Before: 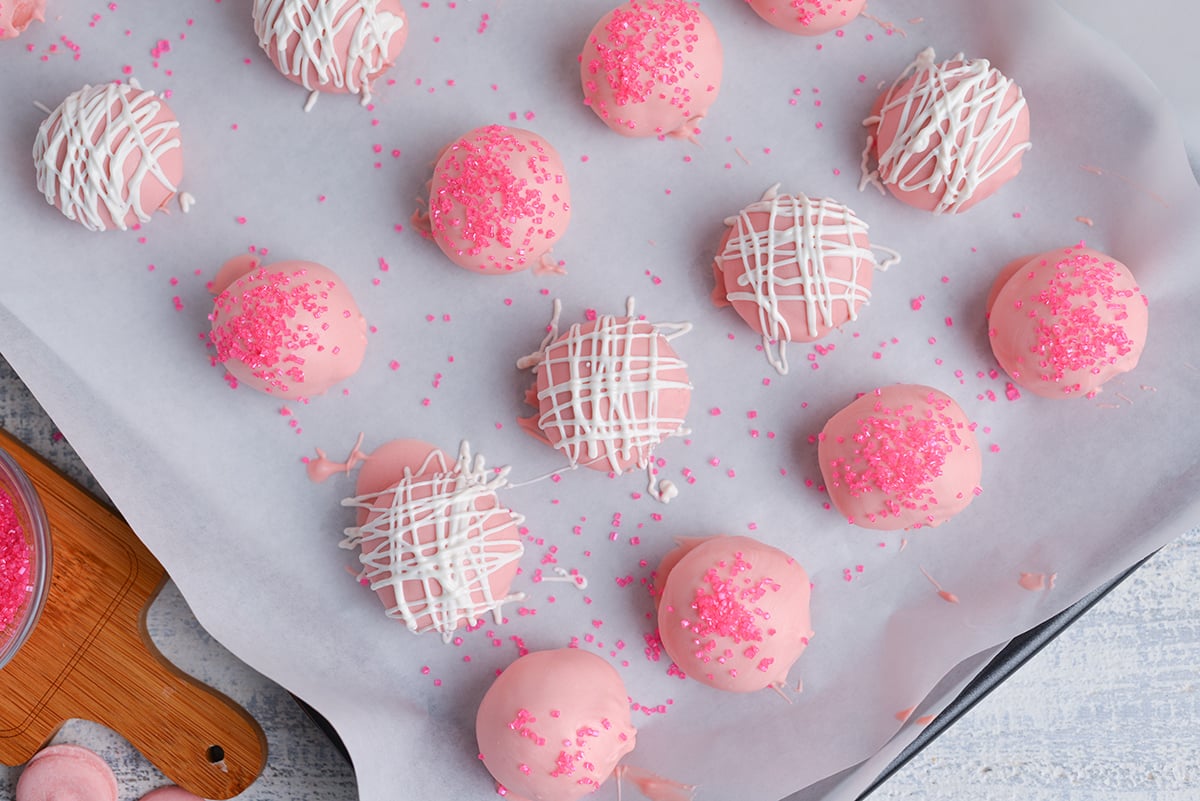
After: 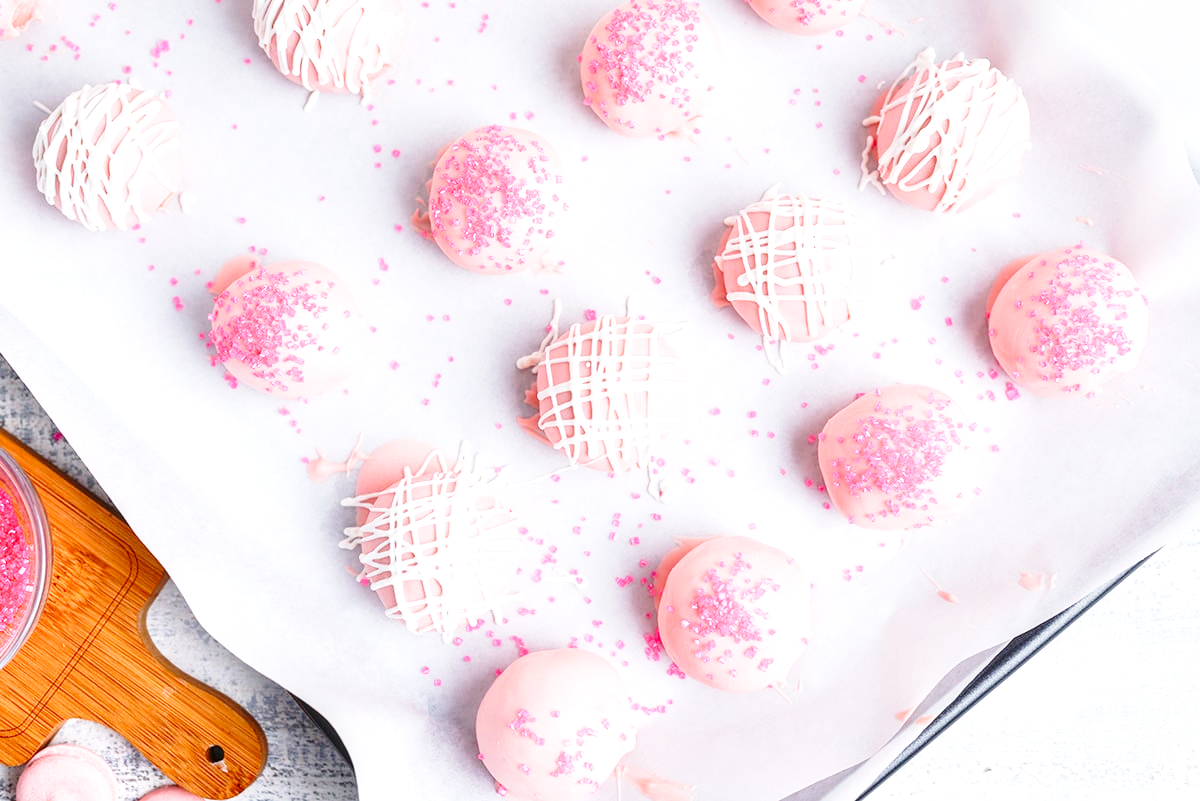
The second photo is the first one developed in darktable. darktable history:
local contrast: on, module defaults
base curve: curves: ch0 [(0, 0) (0.028, 0.03) (0.121, 0.232) (0.46, 0.748) (0.859, 0.968) (1, 1)], preserve colors none
exposure: black level correction 0, exposure 0.699 EV, compensate highlight preservation false
